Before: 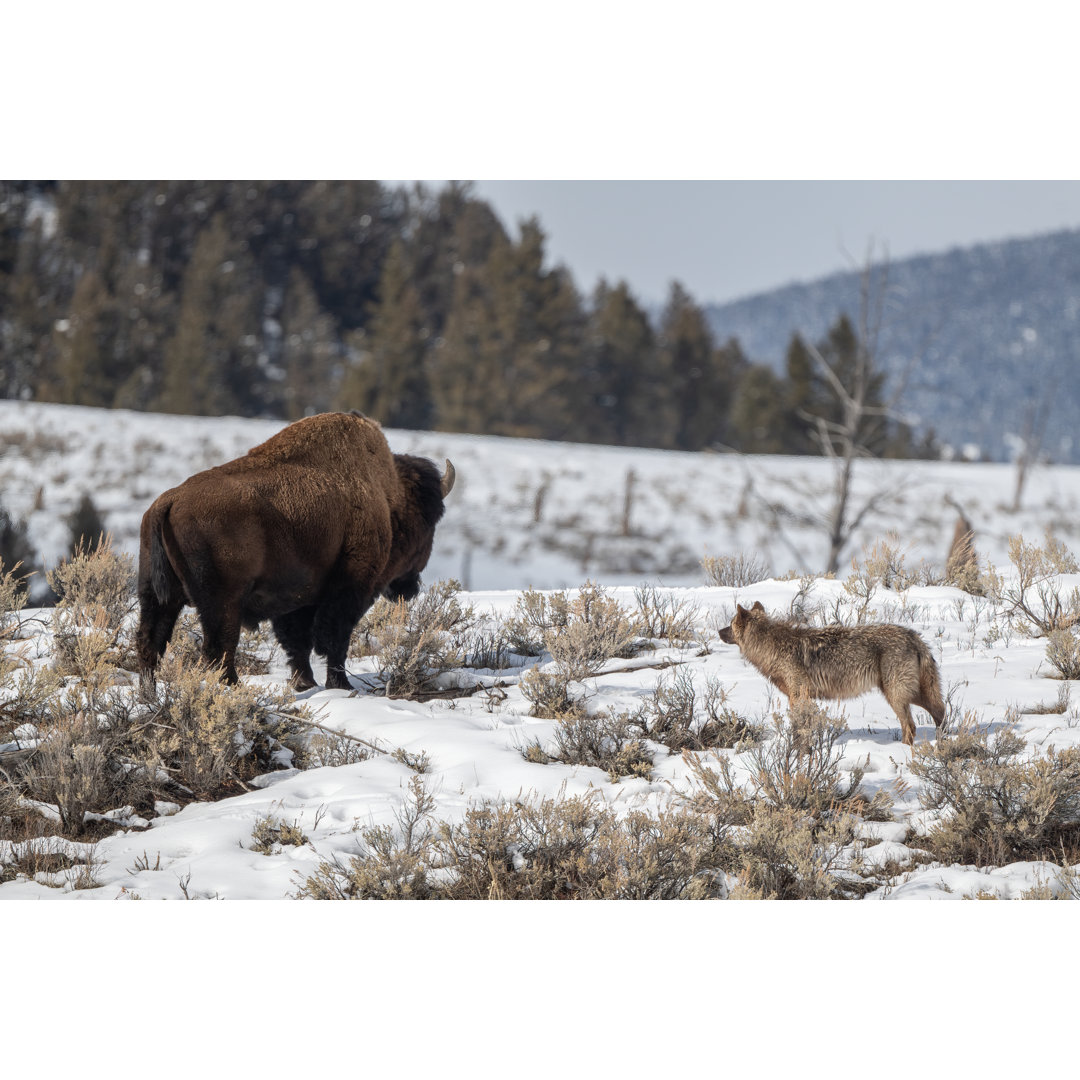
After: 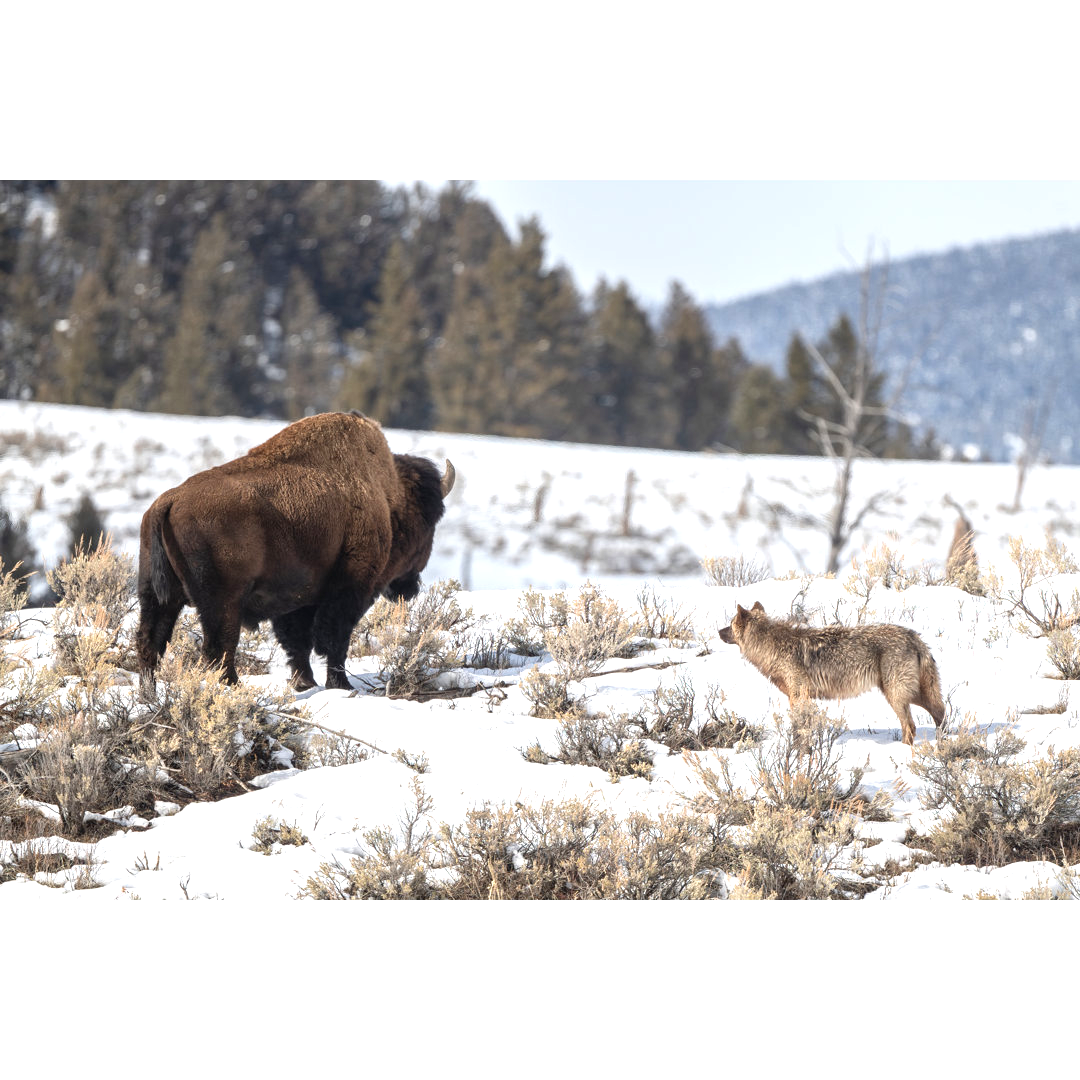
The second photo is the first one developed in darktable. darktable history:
exposure: black level correction 0, exposure 0.897 EV, compensate exposure bias true, compensate highlight preservation false
